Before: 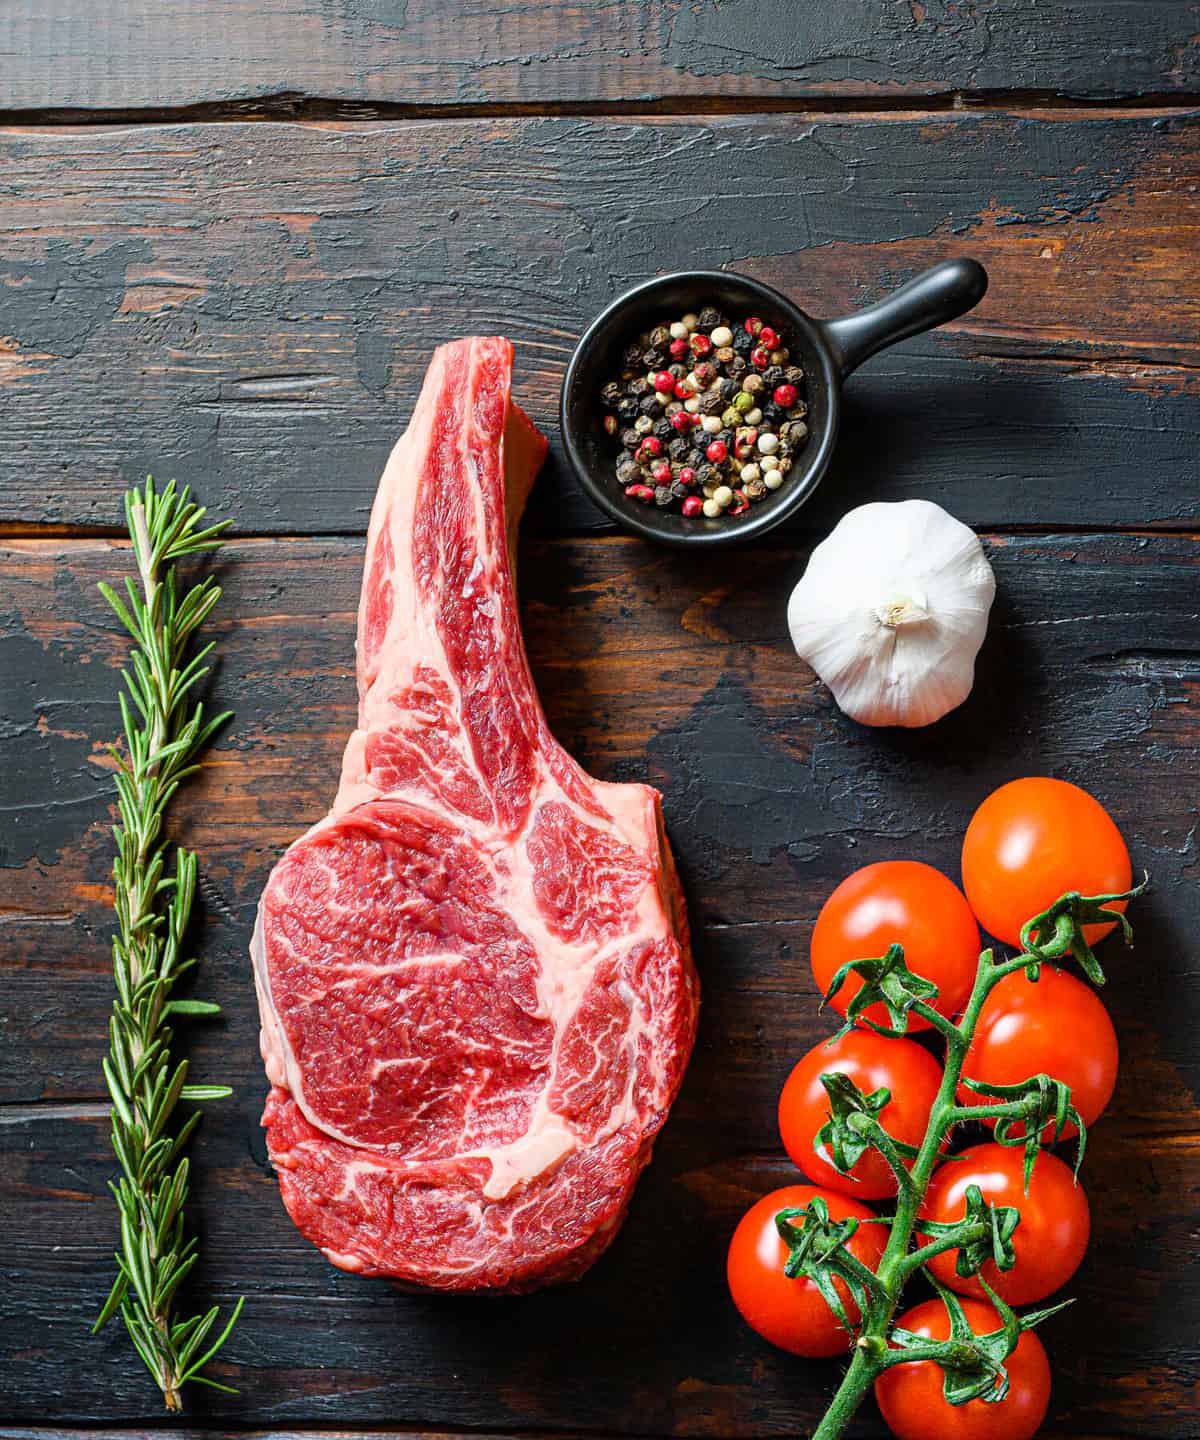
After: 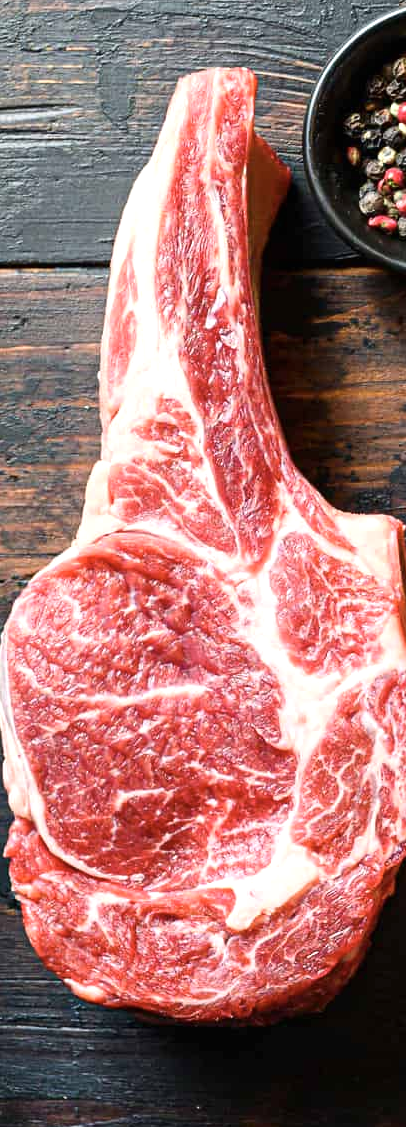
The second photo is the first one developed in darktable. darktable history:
contrast brightness saturation: contrast 0.115, saturation -0.161
crop and rotate: left 21.495%, top 18.737%, right 44.62%, bottom 2.99%
exposure: black level correction 0, exposure 0.499 EV, compensate highlight preservation false
